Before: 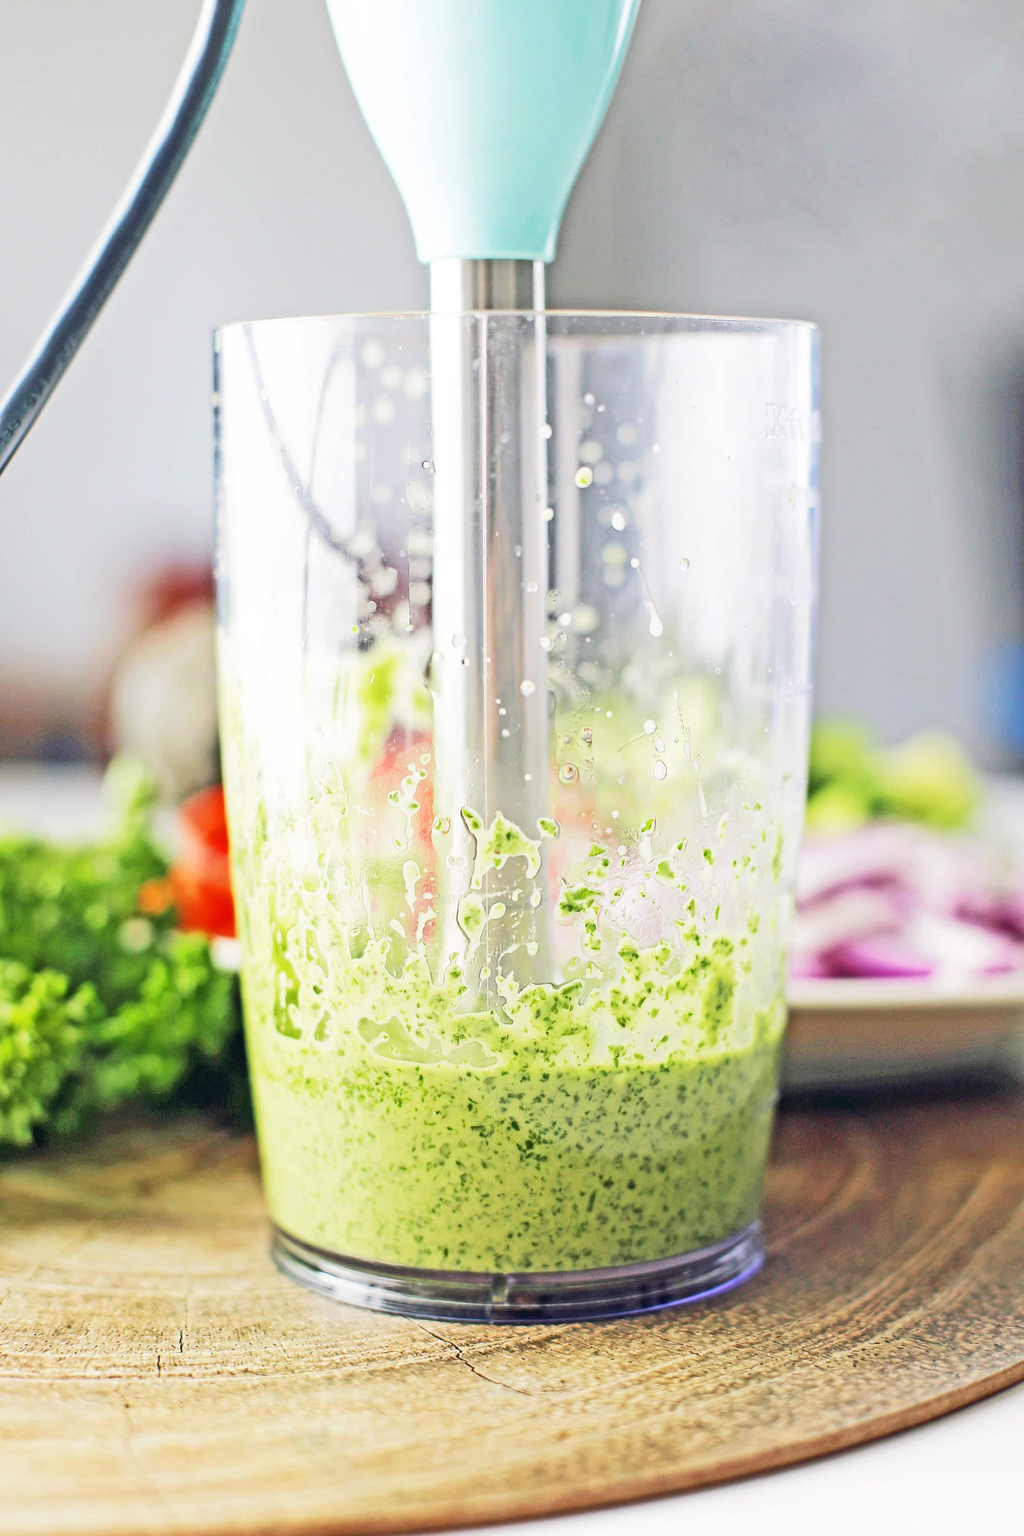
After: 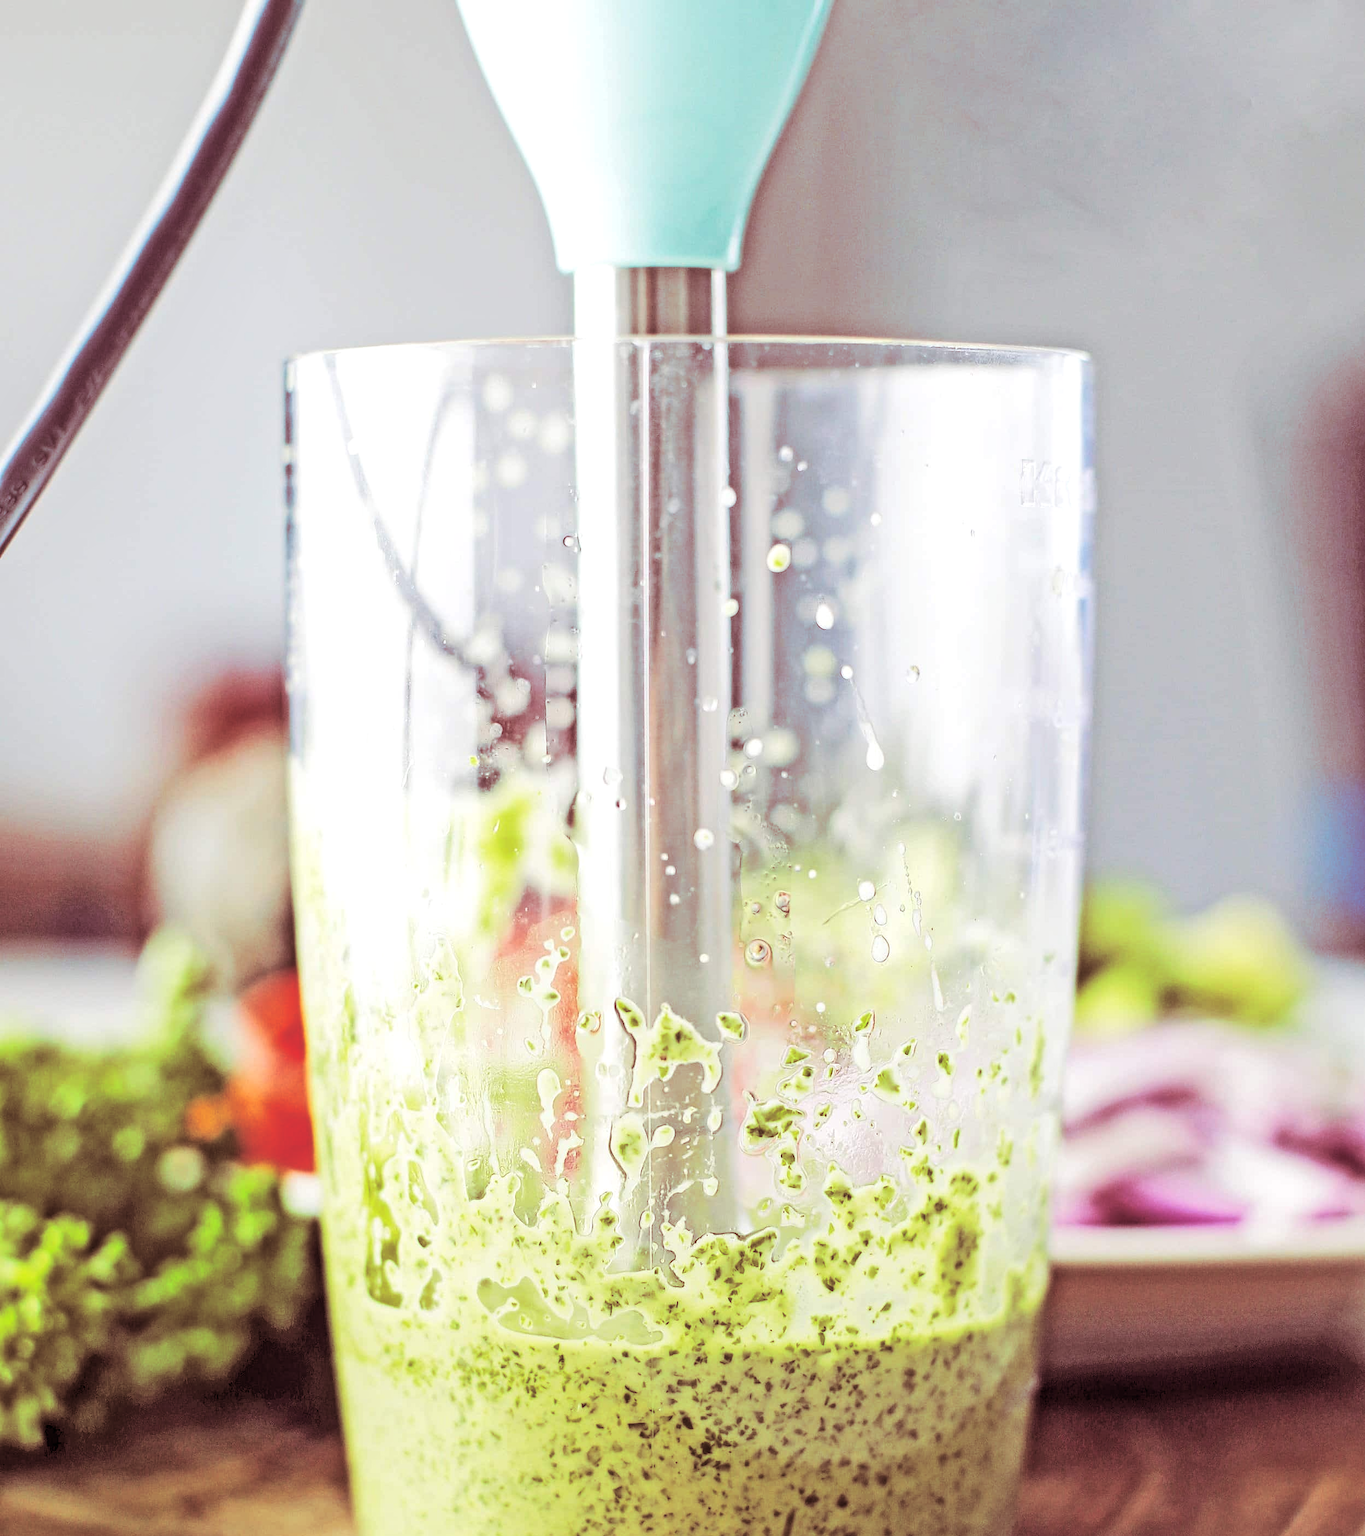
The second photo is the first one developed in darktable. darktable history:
crop: top 3.857%, bottom 21.132%
local contrast: on, module defaults
split-toning: highlights › hue 187.2°, highlights › saturation 0.83, balance -68.05, compress 56.43%
